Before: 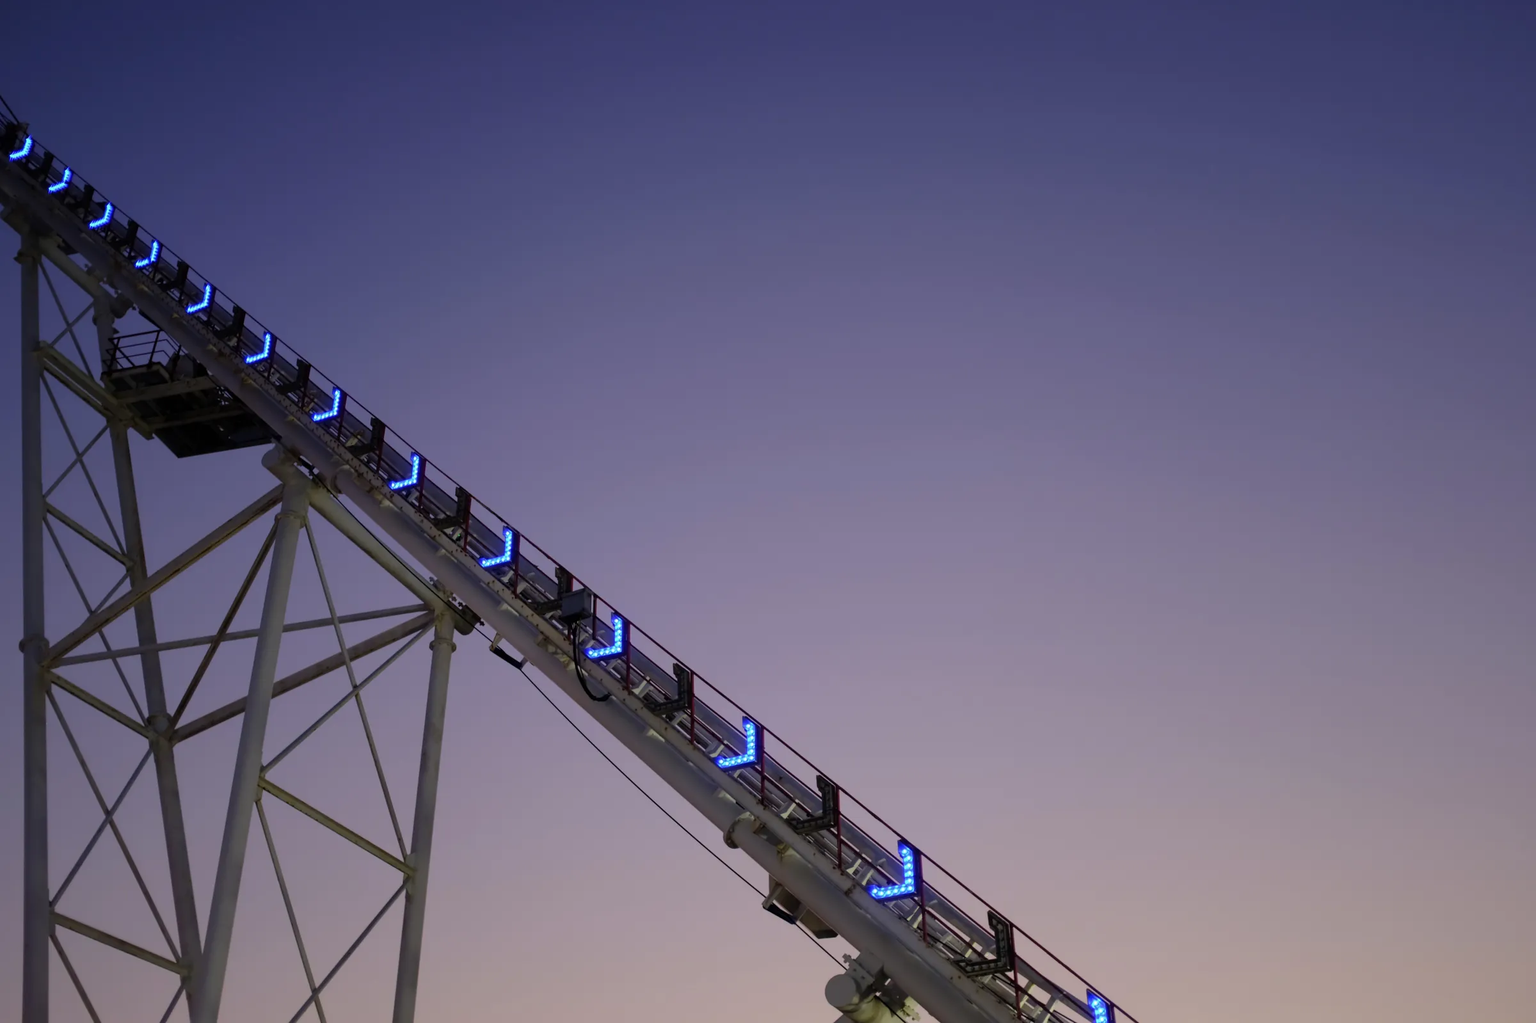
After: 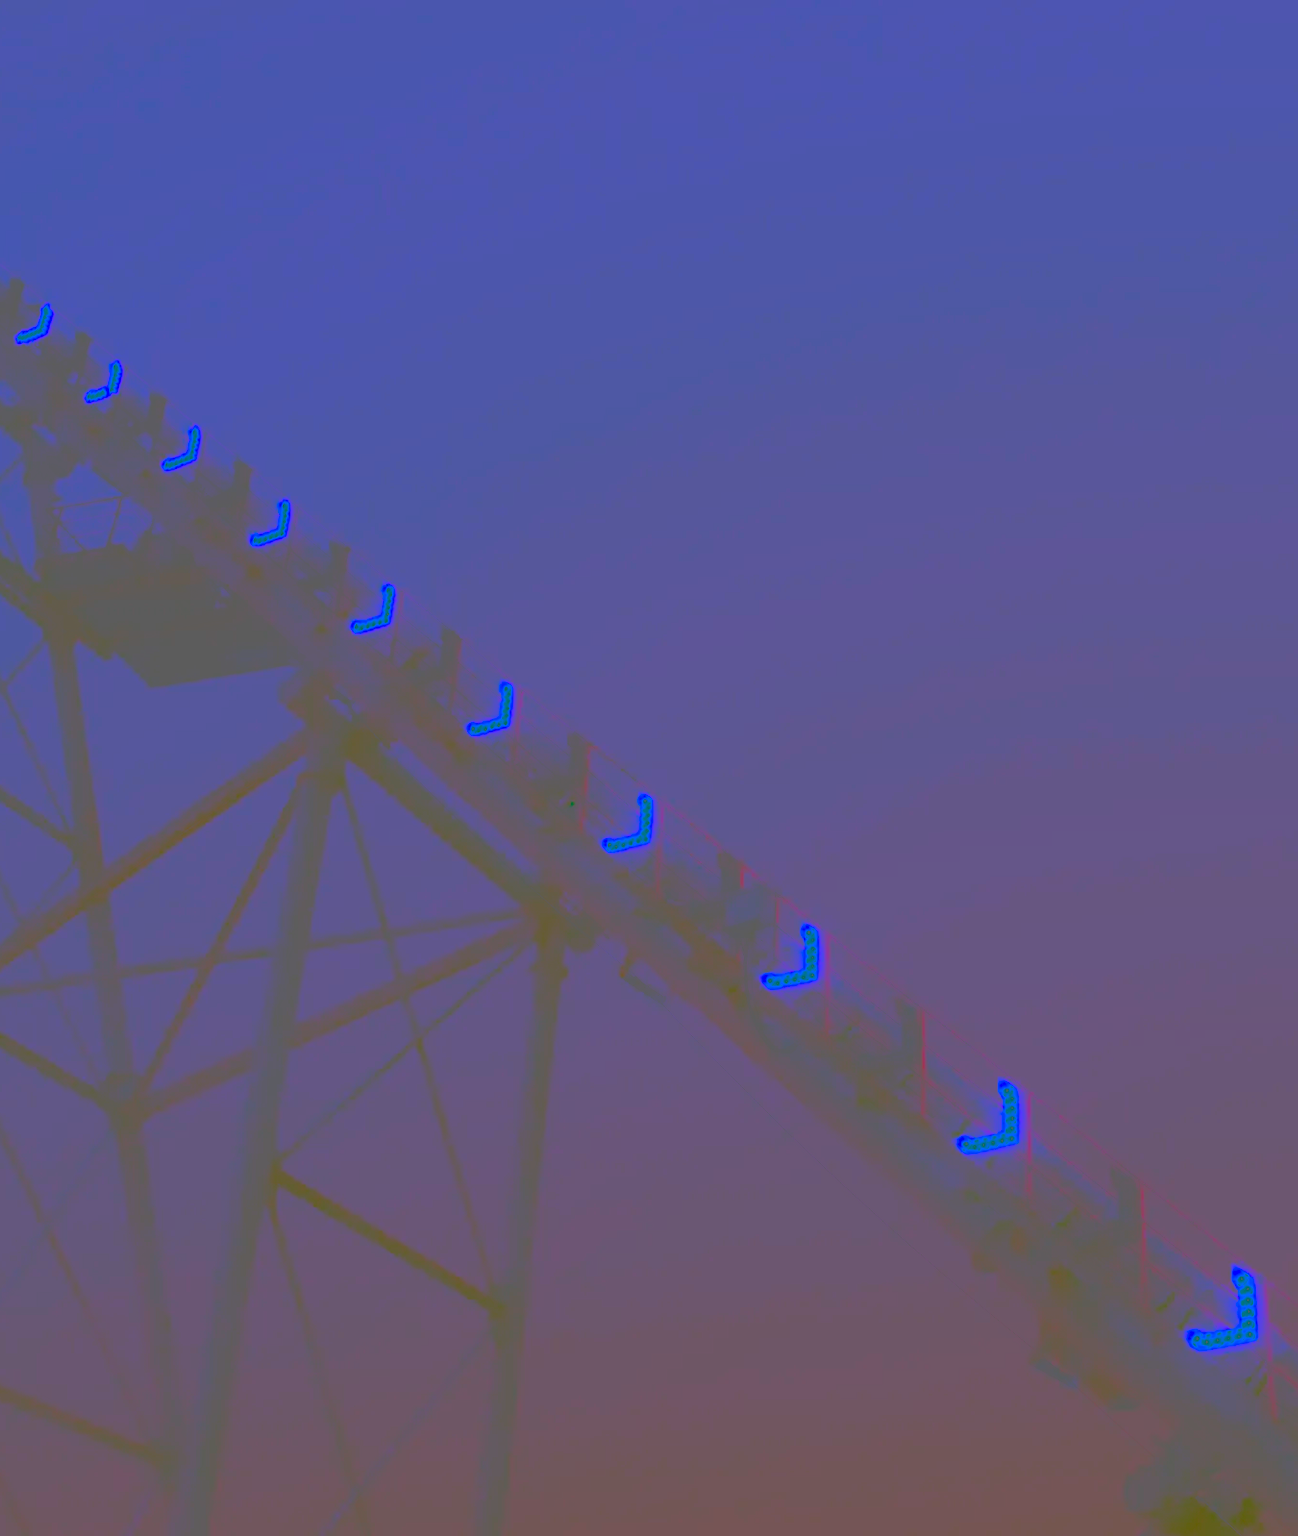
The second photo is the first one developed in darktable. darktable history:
contrast brightness saturation: contrast -0.99, brightness -0.17, saturation 0.75
crop: left 5.114%, right 38.589%
